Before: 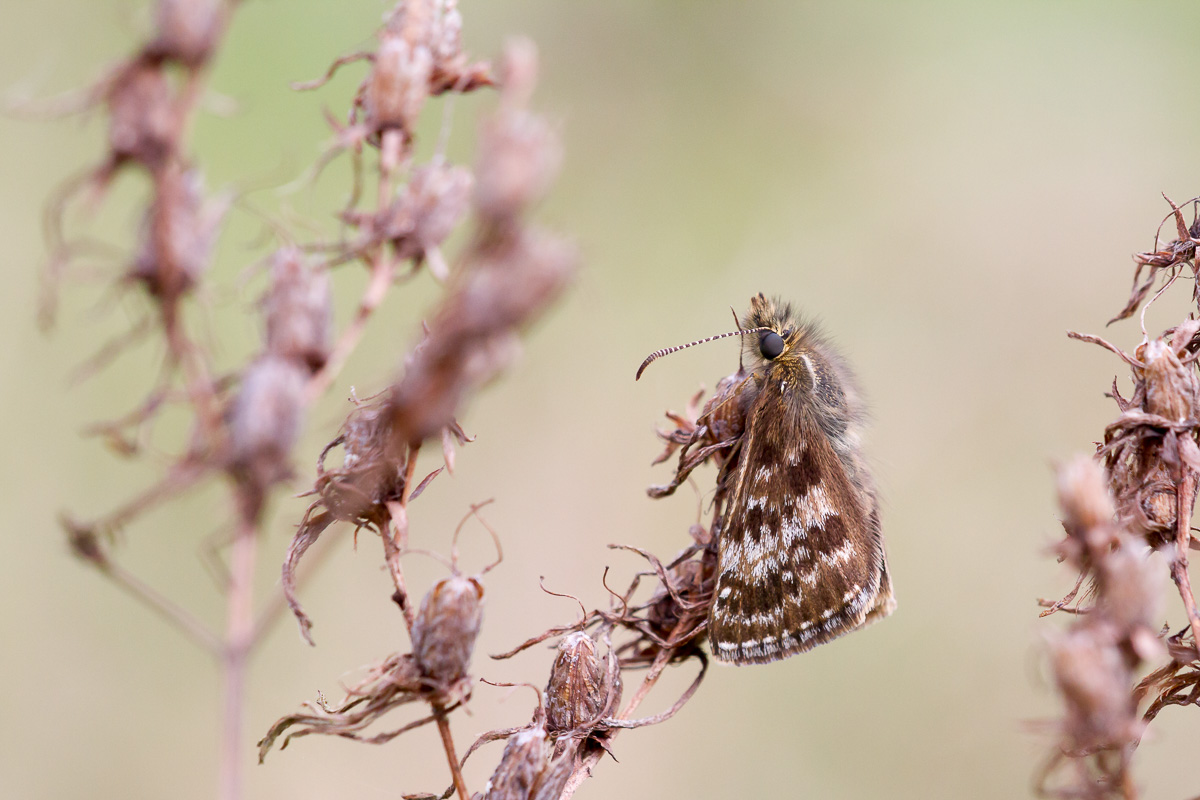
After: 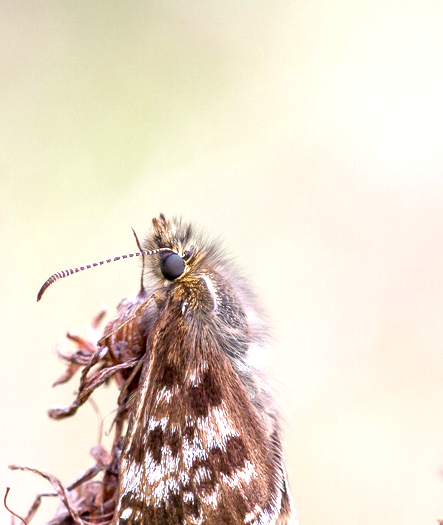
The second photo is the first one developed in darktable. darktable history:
local contrast: on, module defaults
crop and rotate: left 49.936%, top 10.094%, right 13.136%, bottom 24.256%
color correction: highlights a* -0.137, highlights b* -5.91, shadows a* -0.137, shadows b* -0.137
exposure: exposure 0.722 EV, compensate highlight preservation false
